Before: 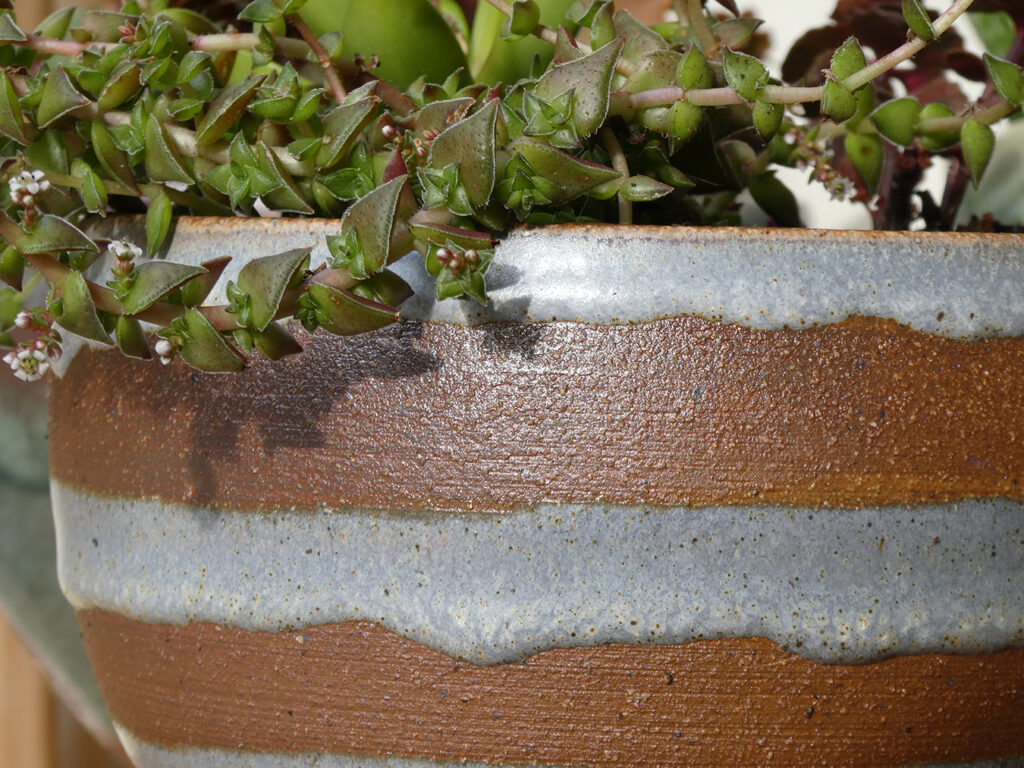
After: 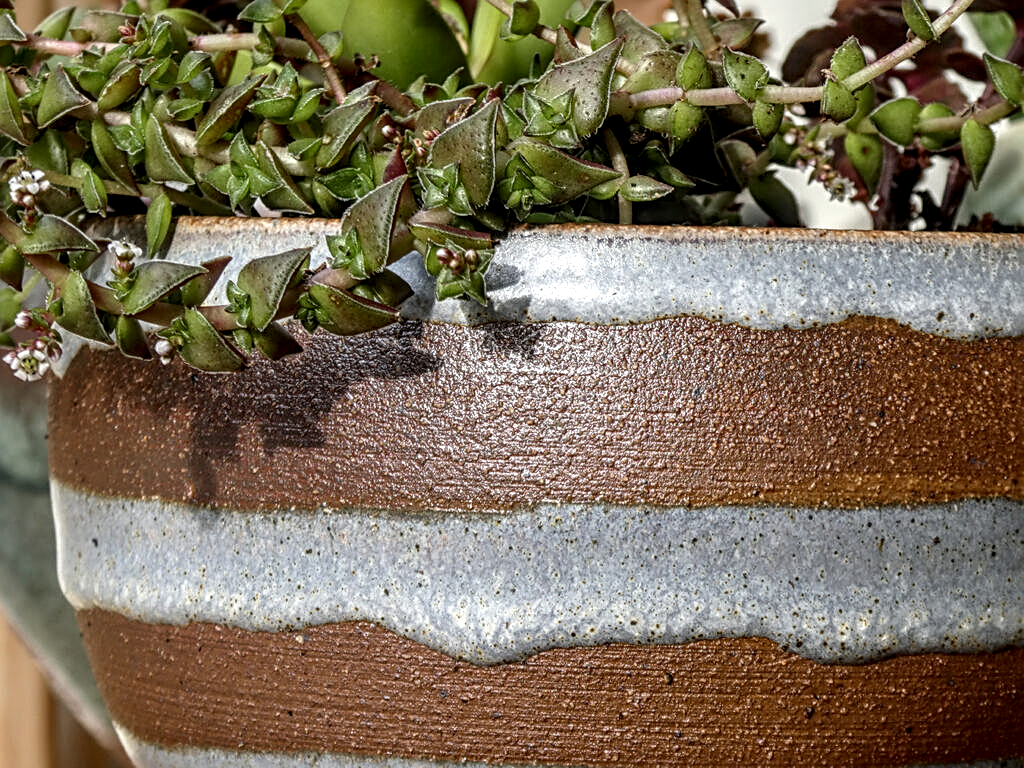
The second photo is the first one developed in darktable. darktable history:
sharpen: radius 2.767
local contrast: highlights 0%, shadows 0%, detail 182%
color correction: highlights a* -0.182, highlights b* -0.124
